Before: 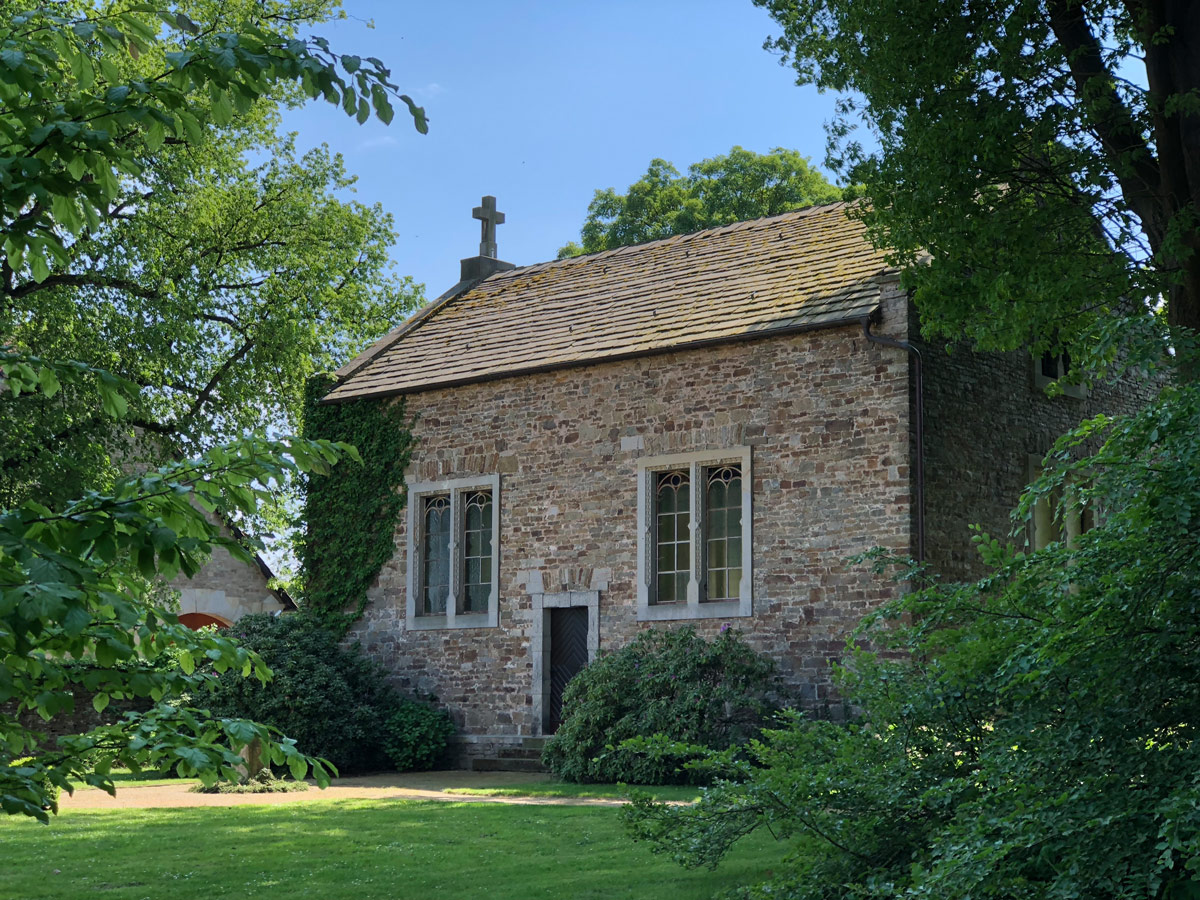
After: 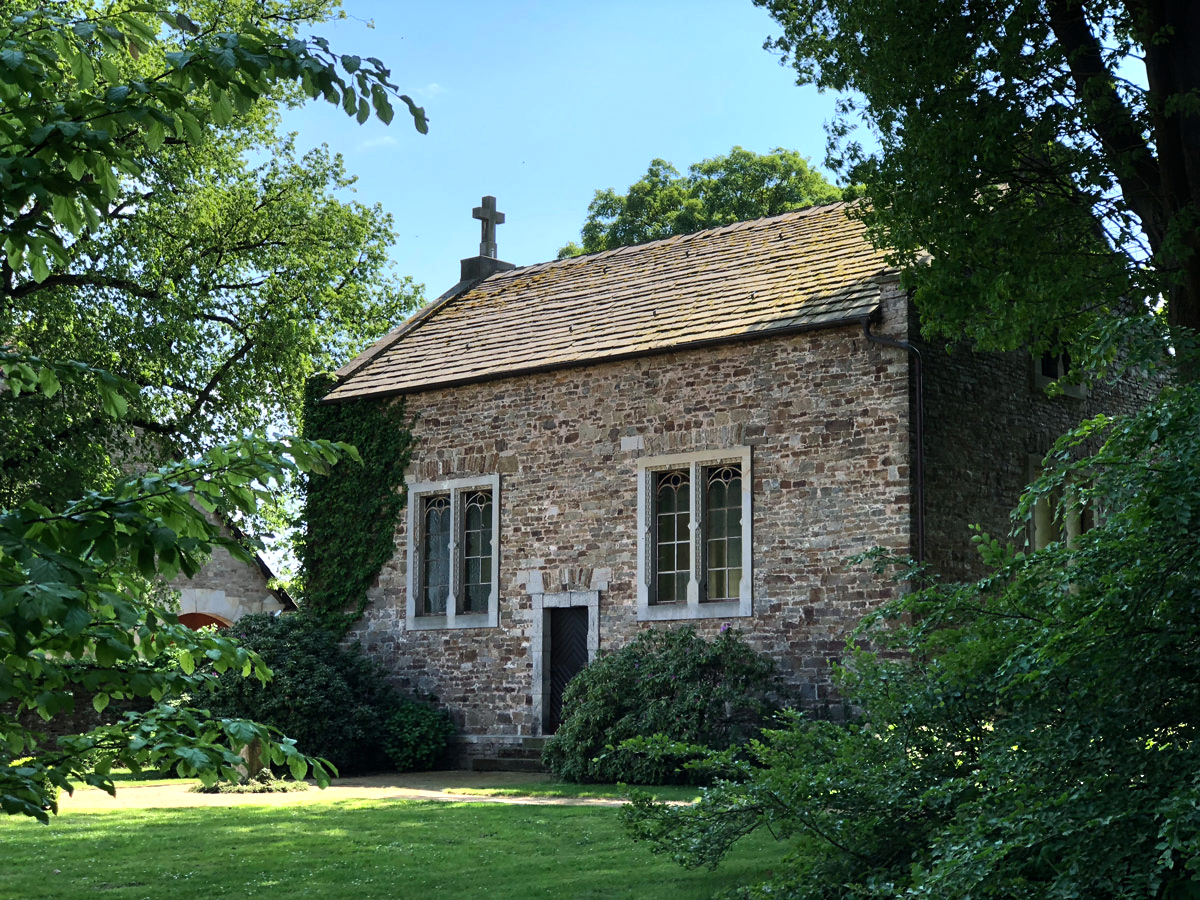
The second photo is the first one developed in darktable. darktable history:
tone equalizer: -8 EV -0.761 EV, -7 EV -0.707 EV, -6 EV -0.57 EV, -5 EV -0.371 EV, -3 EV 0.371 EV, -2 EV 0.6 EV, -1 EV 0.674 EV, +0 EV 0.741 EV, edges refinement/feathering 500, mask exposure compensation -1.57 EV, preserve details no
